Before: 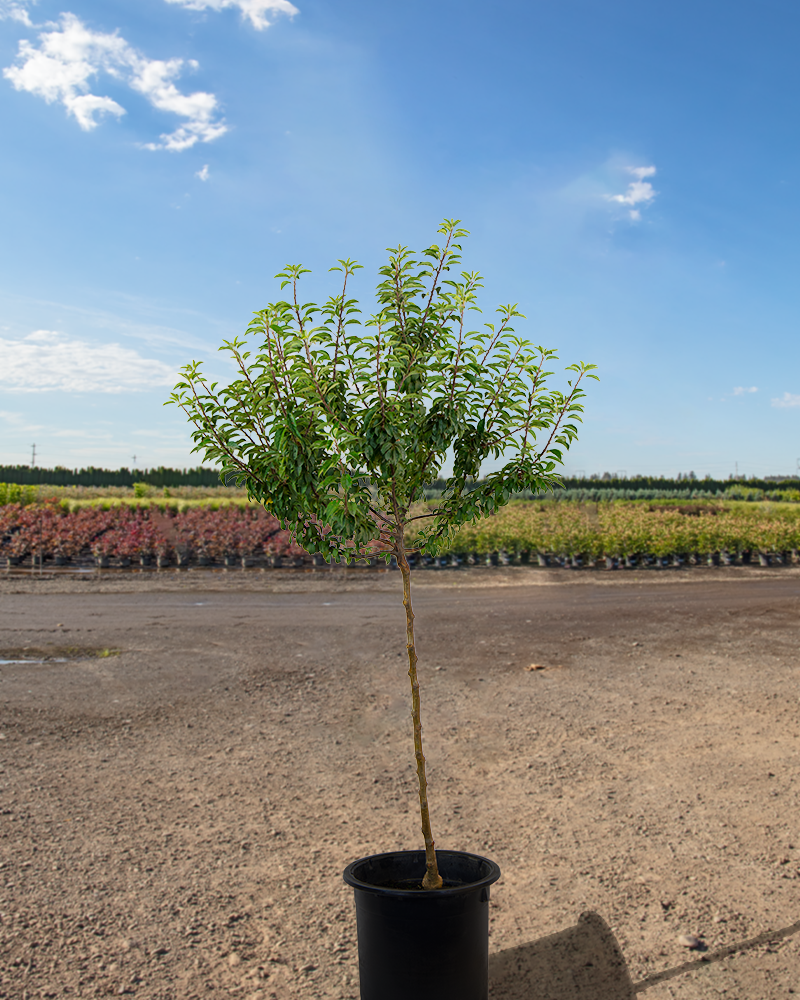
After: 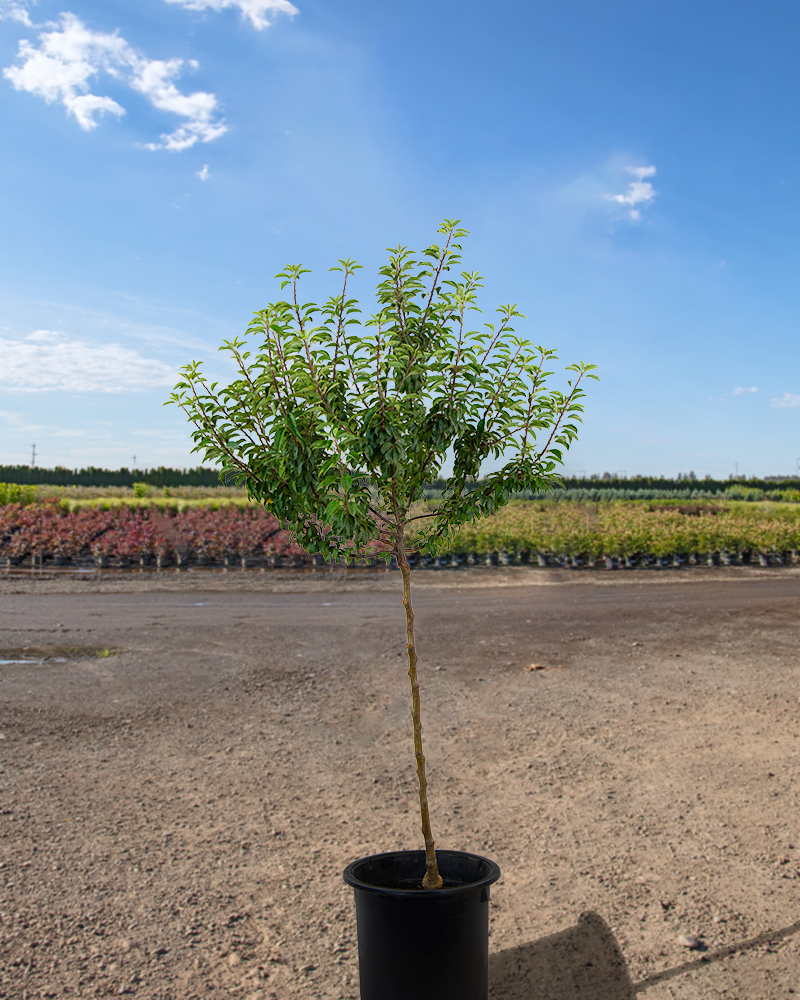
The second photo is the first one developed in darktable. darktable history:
white balance: red 0.983, blue 1.036
